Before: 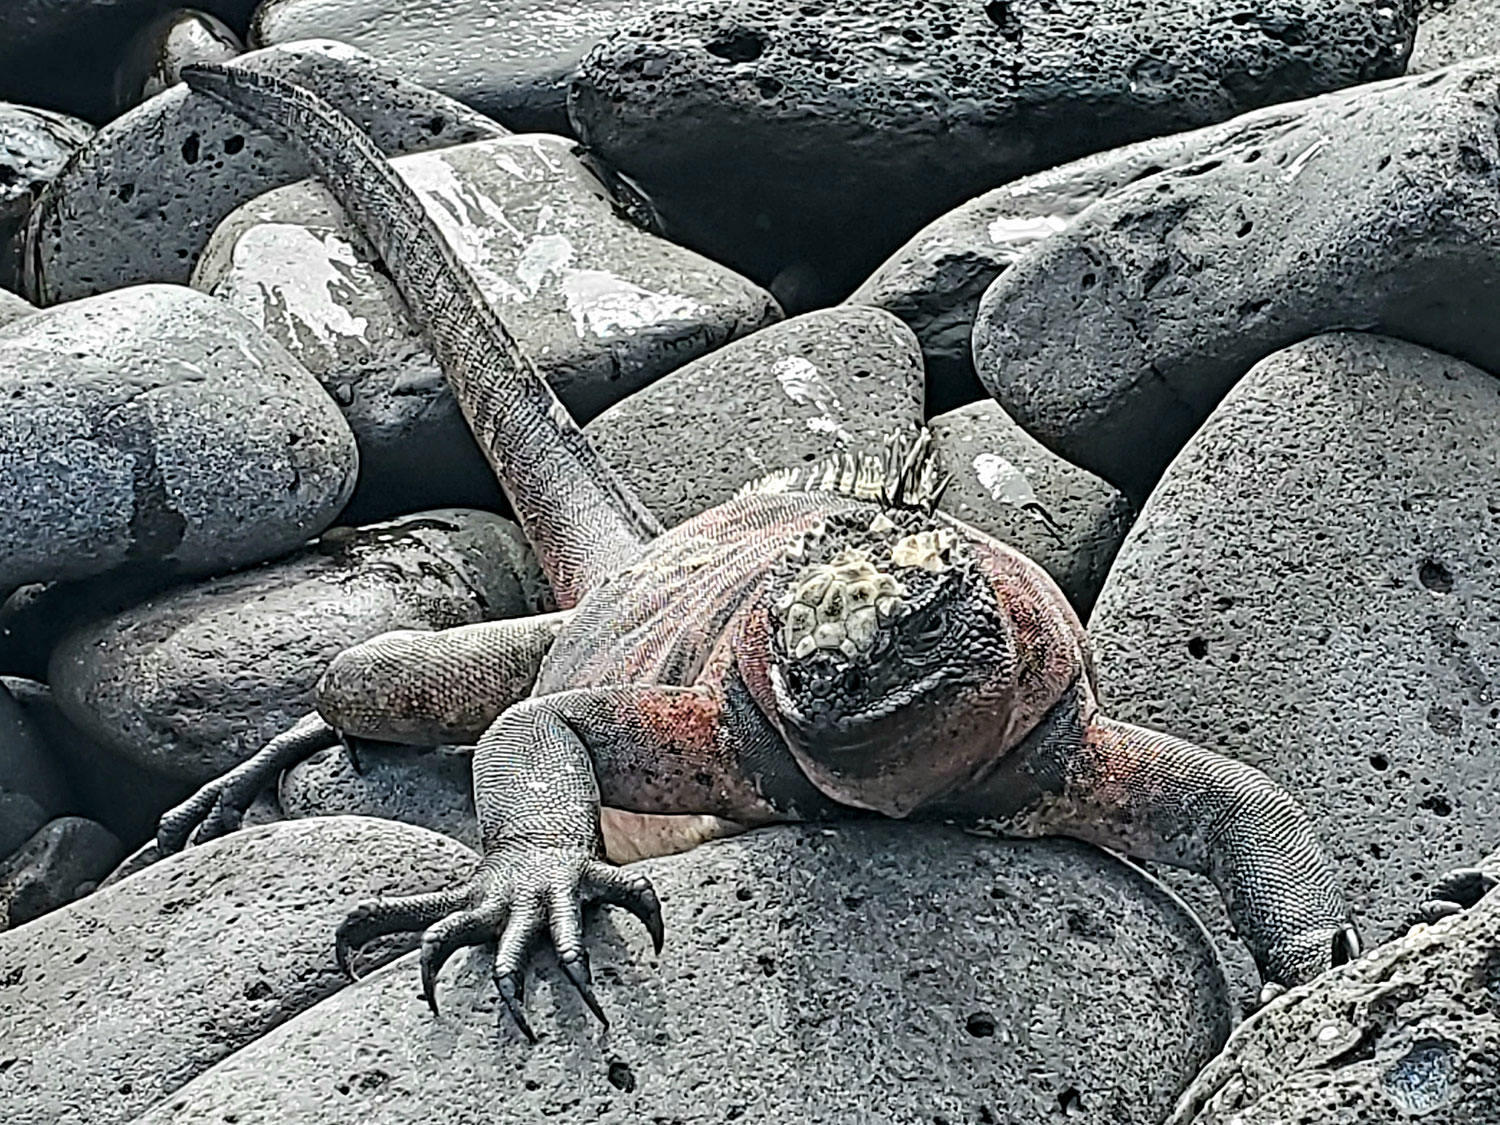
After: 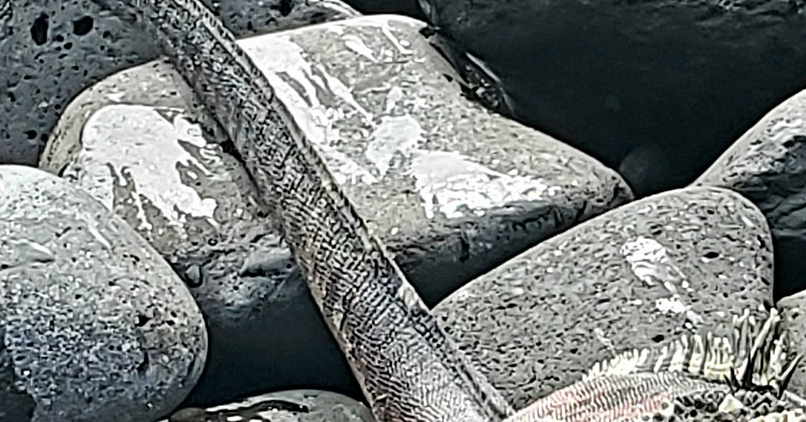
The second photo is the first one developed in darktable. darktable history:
crop: left 10.089%, top 10.631%, right 36.136%, bottom 51.77%
